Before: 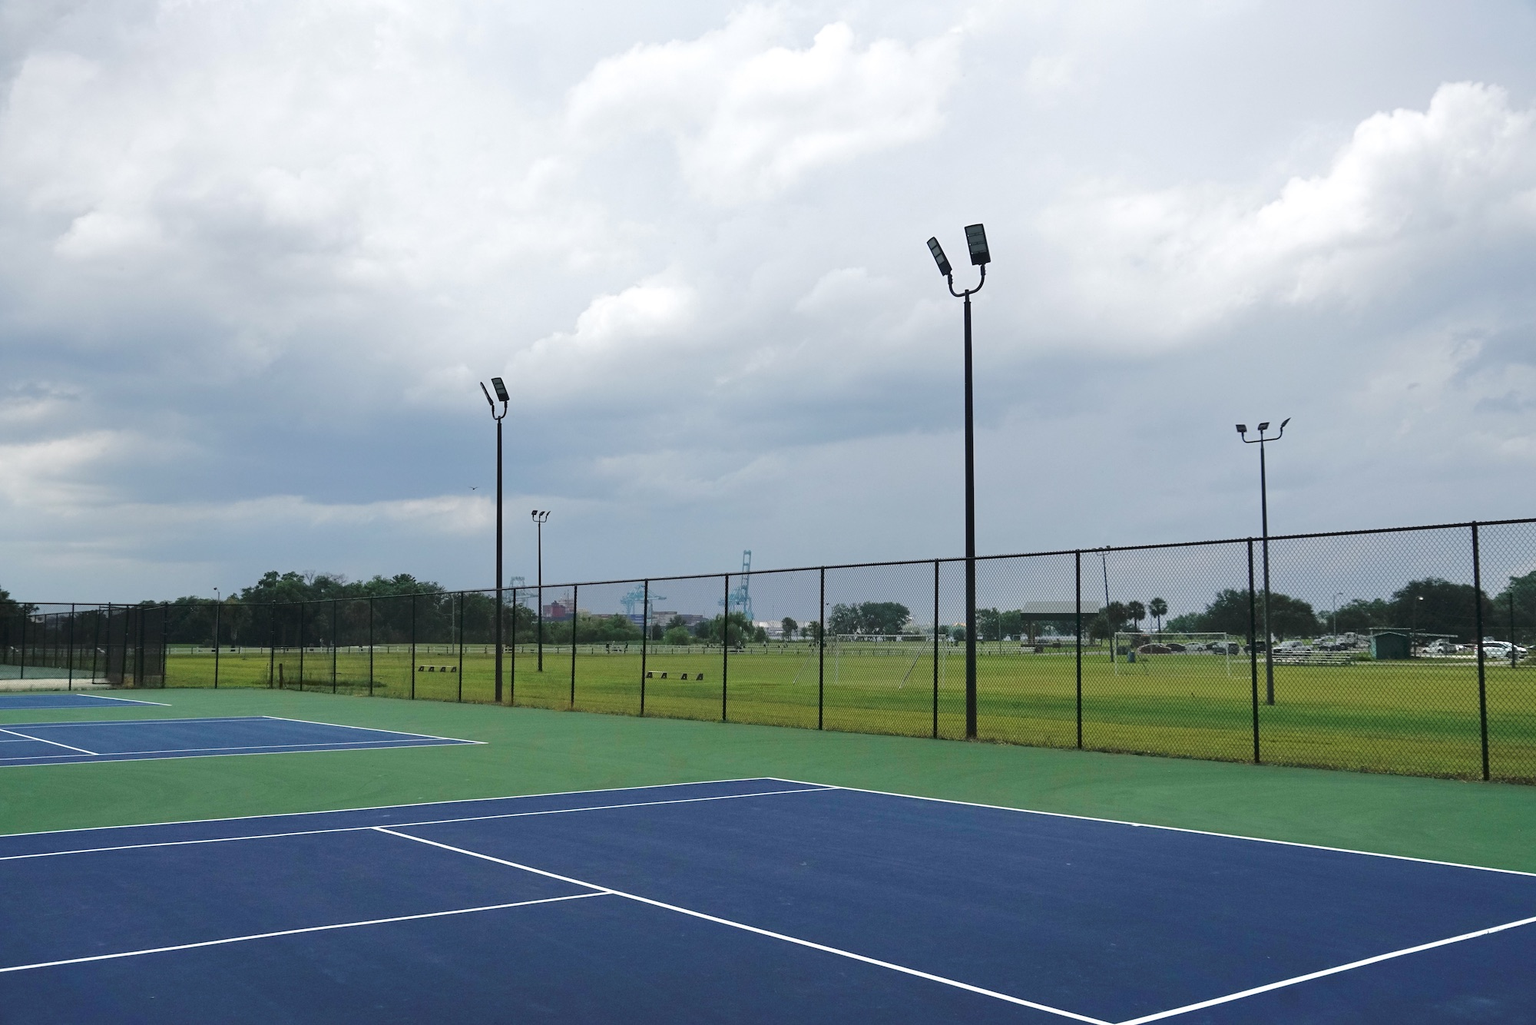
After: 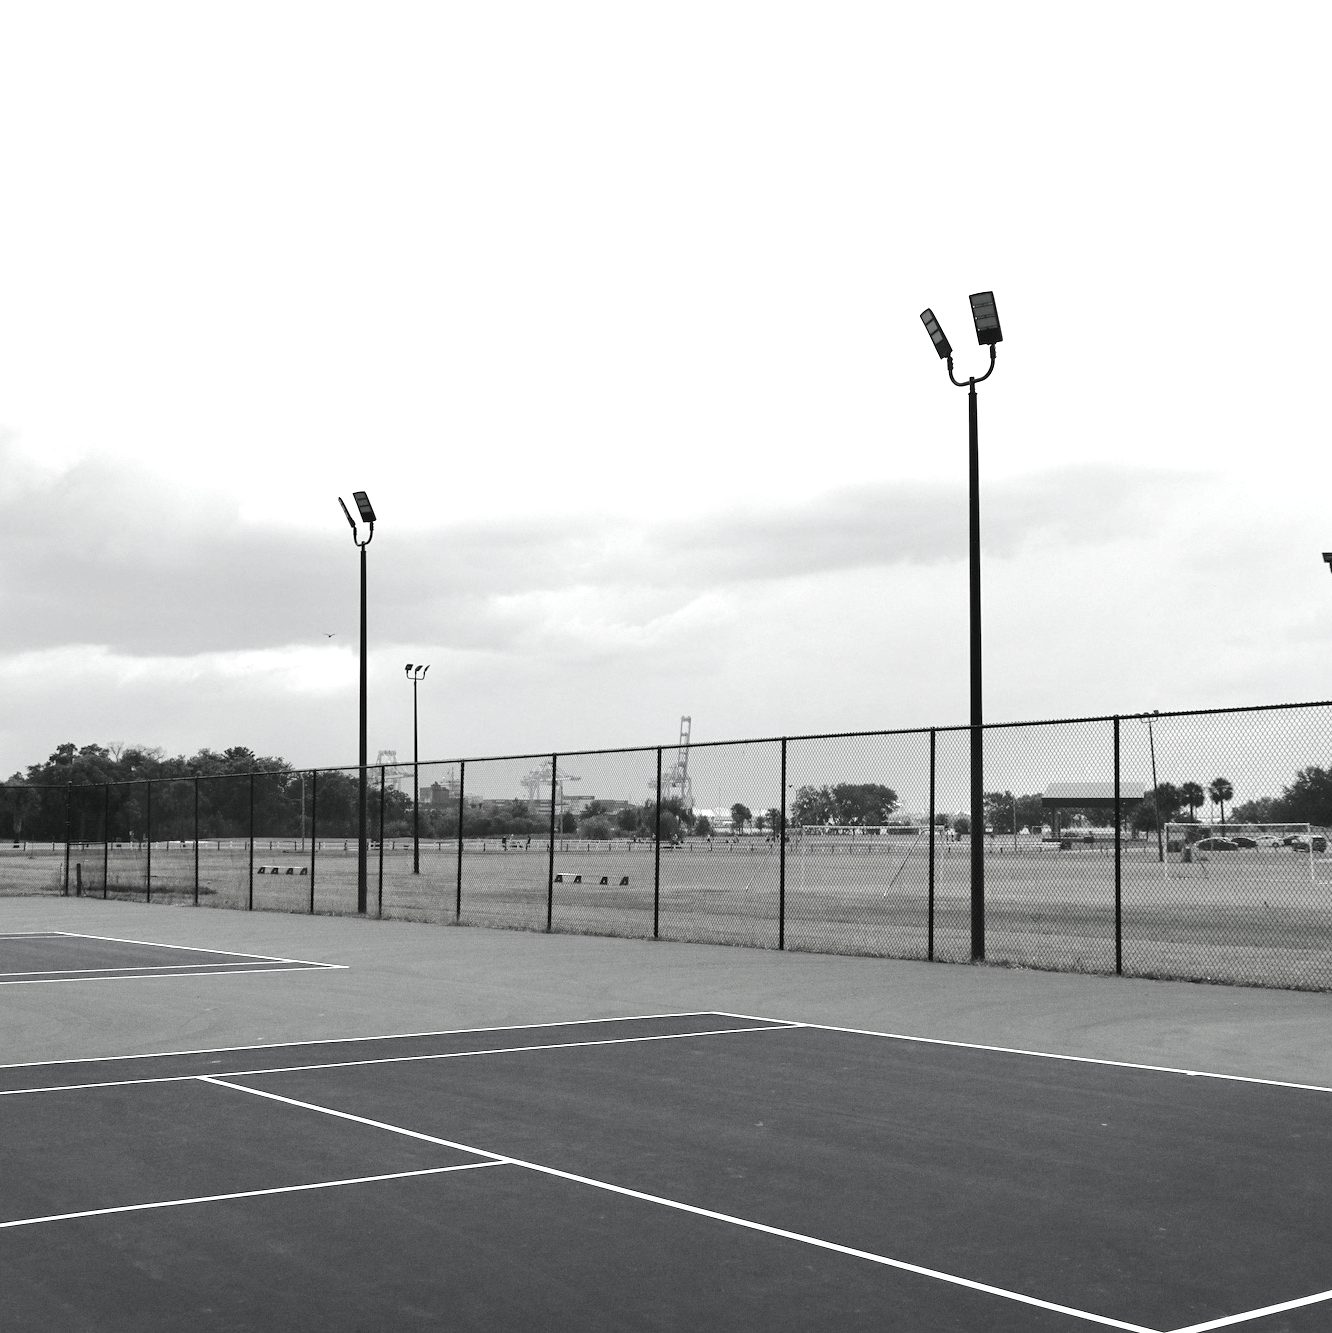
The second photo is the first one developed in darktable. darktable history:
levels: levels [0, 0.374, 0.749]
crop and rotate: left 14.396%, right 18.994%
contrast brightness saturation: saturation -0.98
color balance rgb: shadows lift › chroma 0.926%, shadows lift › hue 112.75°, power › luminance -7.646%, power › chroma 1.094%, power › hue 218.14°, perceptual saturation grading › global saturation 20%, perceptual saturation grading › highlights -49.513%, perceptual saturation grading › shadows 26.179%
